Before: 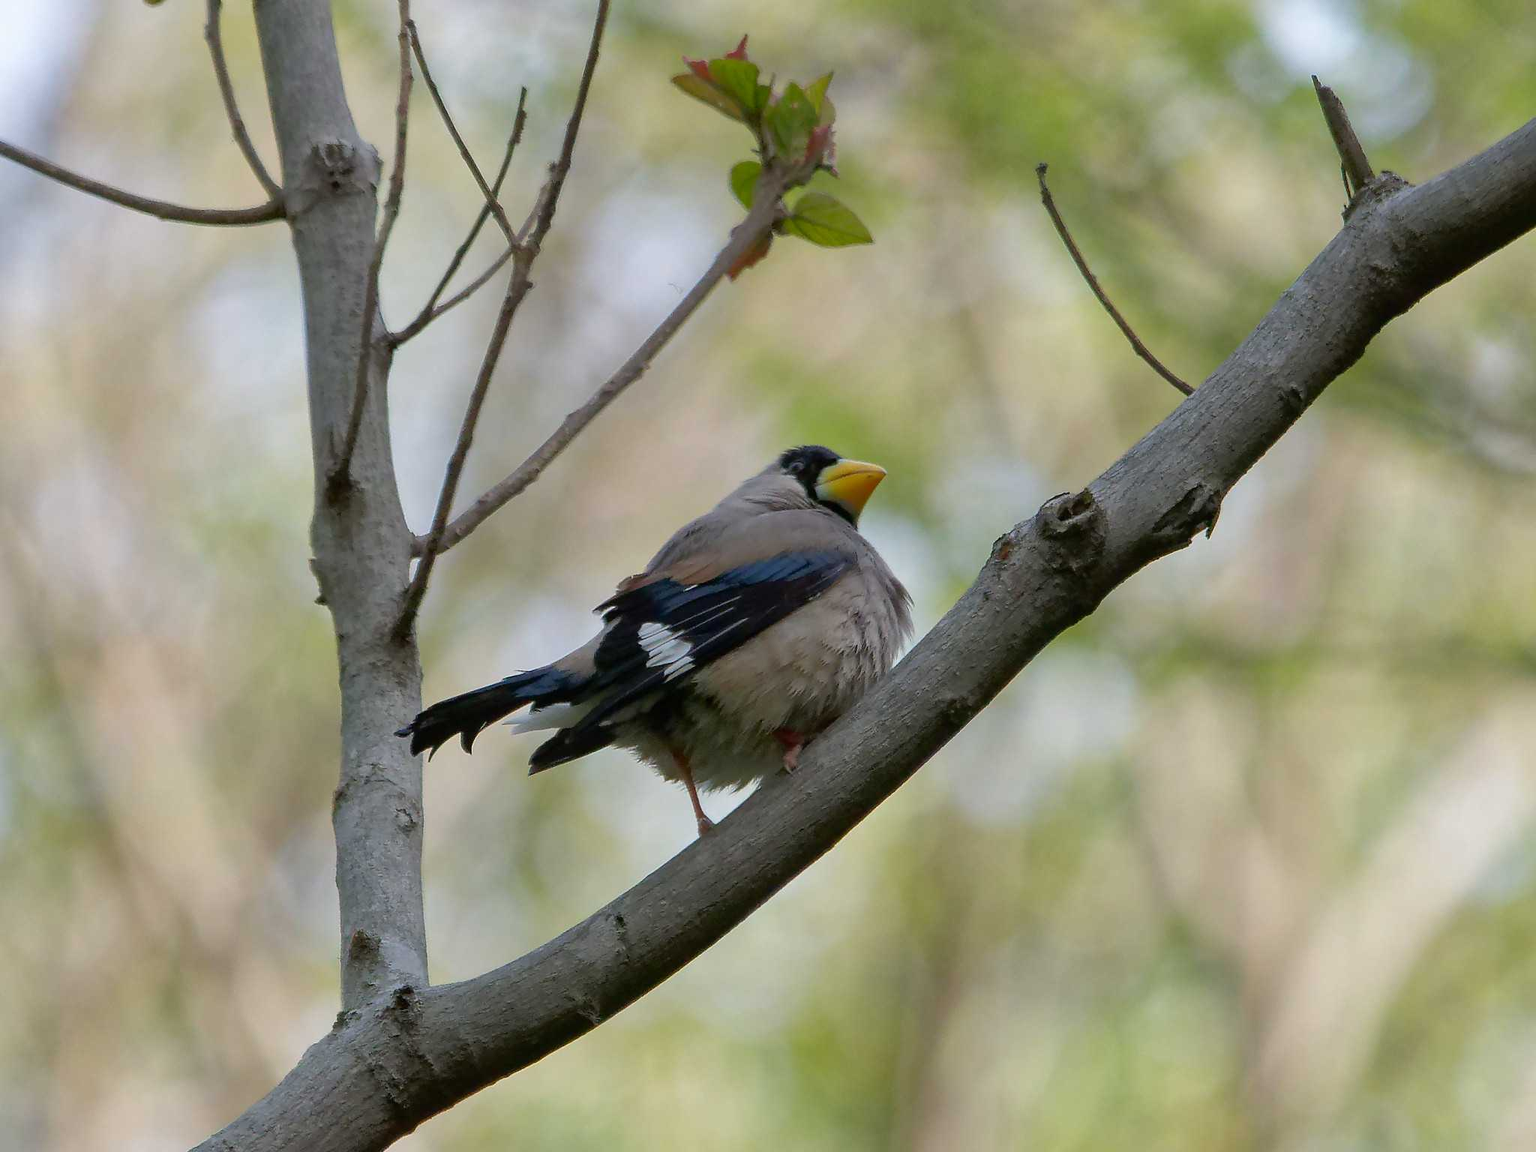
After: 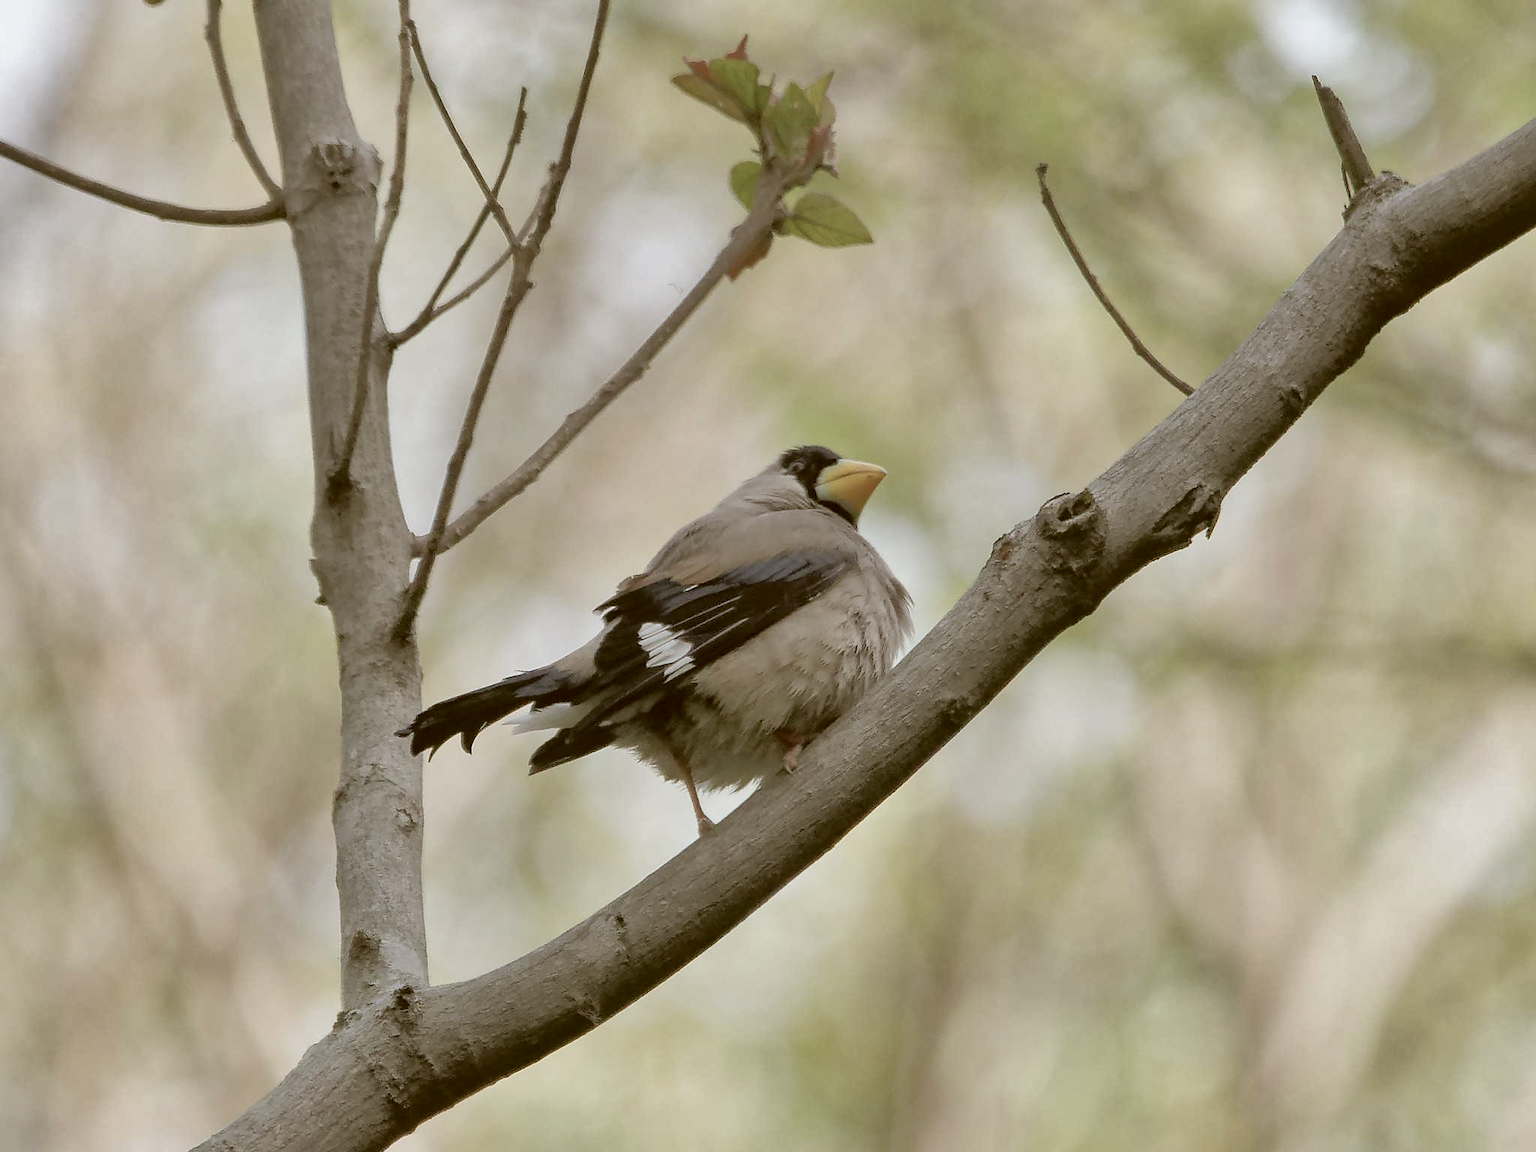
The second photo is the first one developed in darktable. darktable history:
color correction: highlights a* -0.482, highlights b* 0.161, shadows a* 4.66, shadows b* 20.72
shadows and highlights: highlights color adjustment 0%, low approximation 0.01, soften with gaussian
contrast brightness saturation: brightness 0.18, saturation -0.5
